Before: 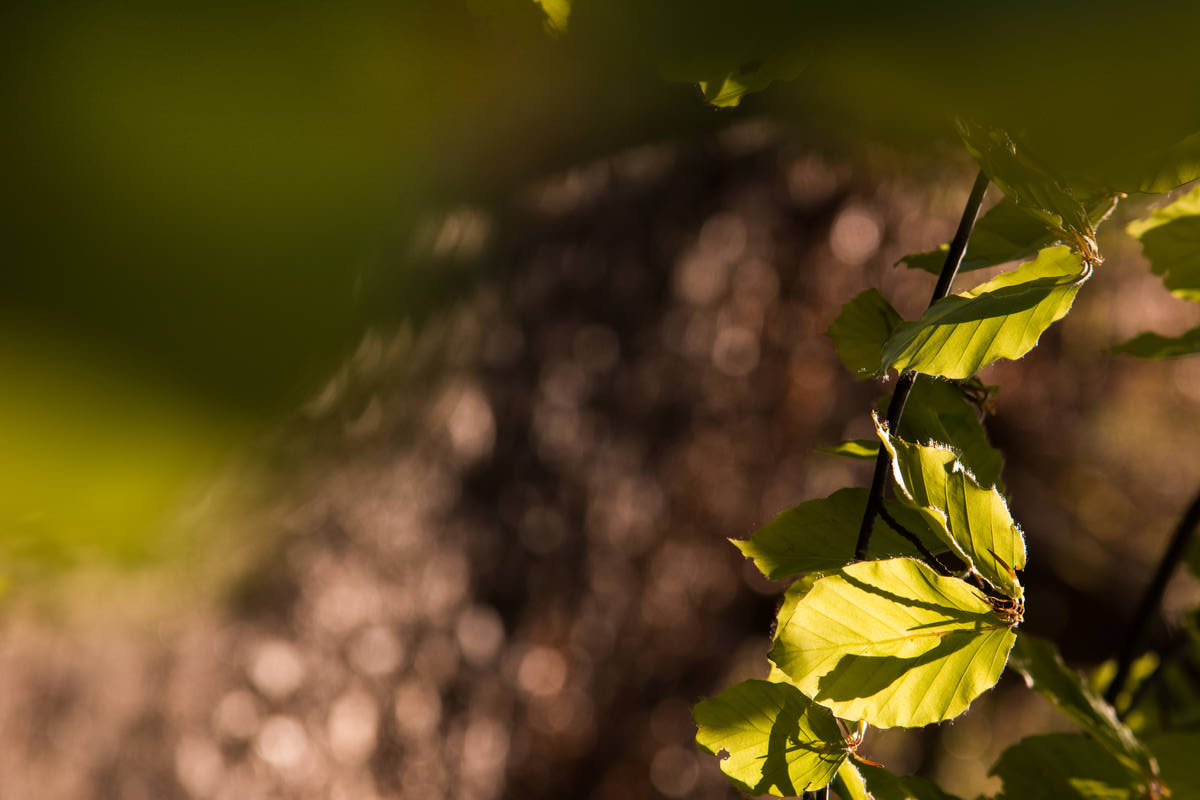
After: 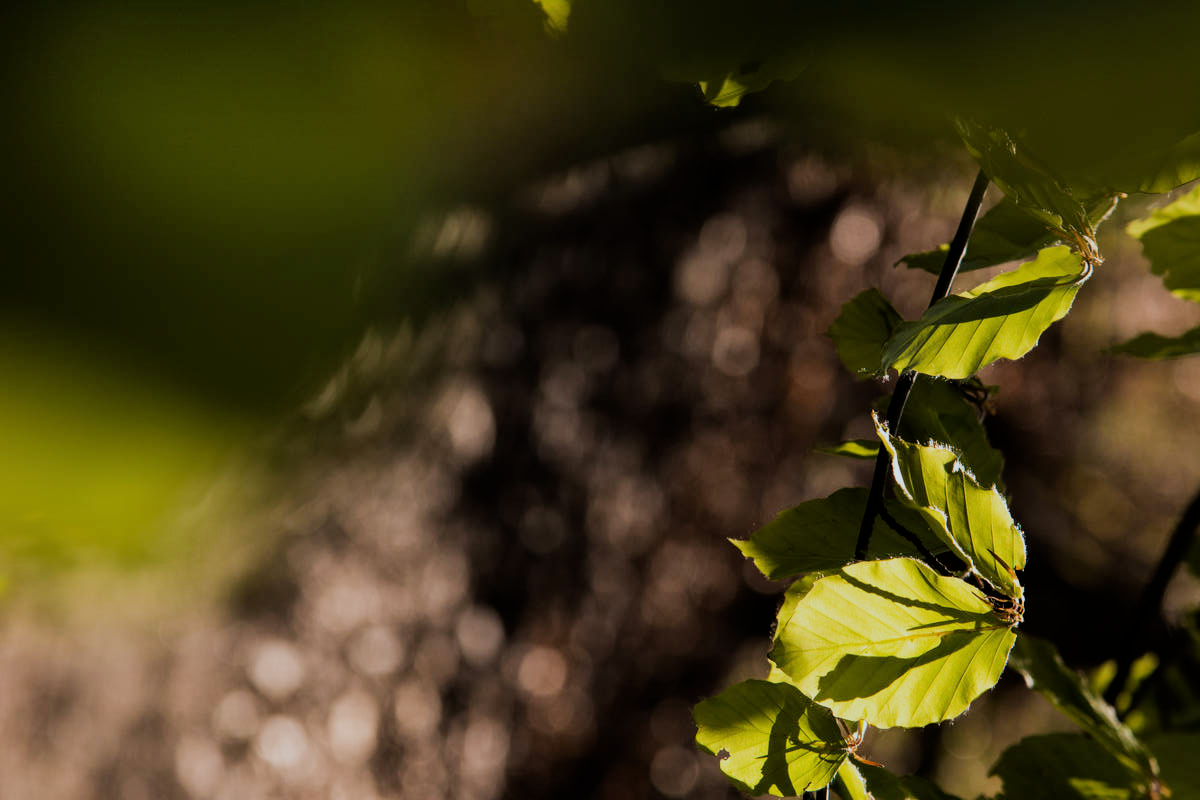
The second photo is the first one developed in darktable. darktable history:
filmic rgb: black relative exposure -7.65 EV, hardness 4.02, contrast 1.1, highlights saturation mix -30%
white balance: red 0.925, blue 1.046
